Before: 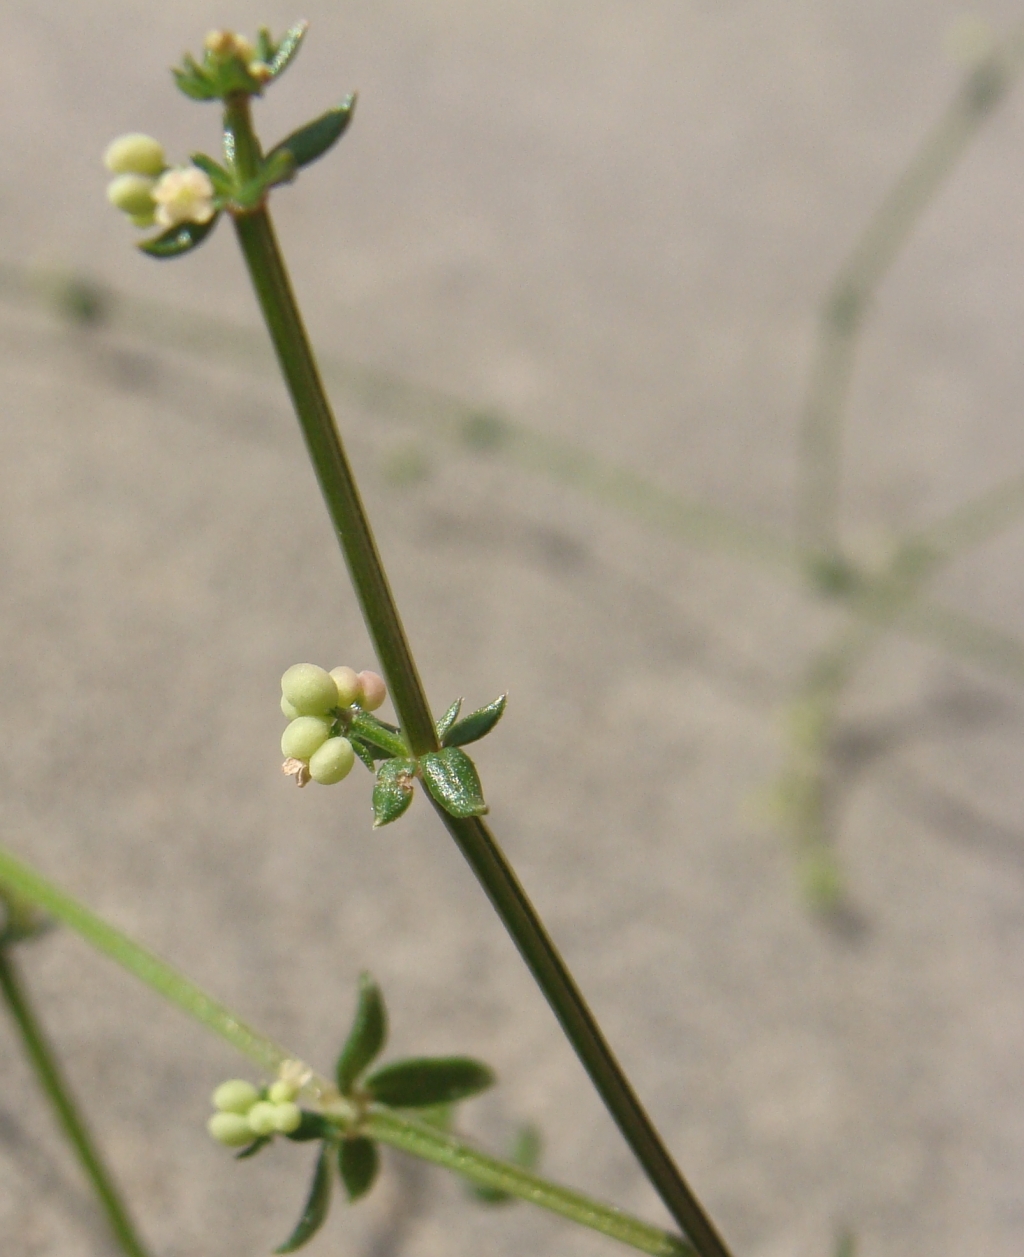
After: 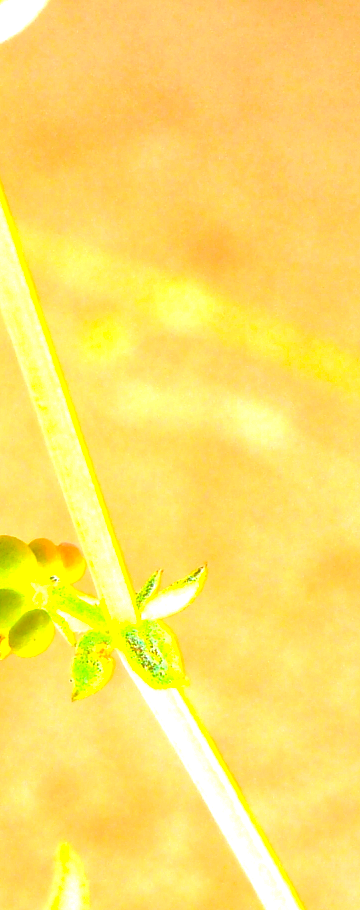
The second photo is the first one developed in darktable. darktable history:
tone equalizer: -8 EV -0.417 EV, -7 EV -0.389 EV, -6 EV -0.333 EV, -5 EV -0.222 EV, -3 EV 0.222 EV, -2 EV 0.333 EV, -1 EV 0.389 EV, +0 EV 0.417 EV, edges refinement/feathering 500, mask exposure compensation -1.25 EV, preserve details no
crop and rotate: left 29.476%, top 10.214%, right 35.32%, bottom 17.333%
exposure: black level correction 0, exposure 1.3 EV, compensate exposure bias true, compensate highlight preservation false
white balance: red 1.045, blue 0.932
color balance rgb: perceptual saturation grading › global saturation 20%, global vibrance 20%
color correction: saturation 2.15
bloom: size 25%, threshold 5%, strength 90%
